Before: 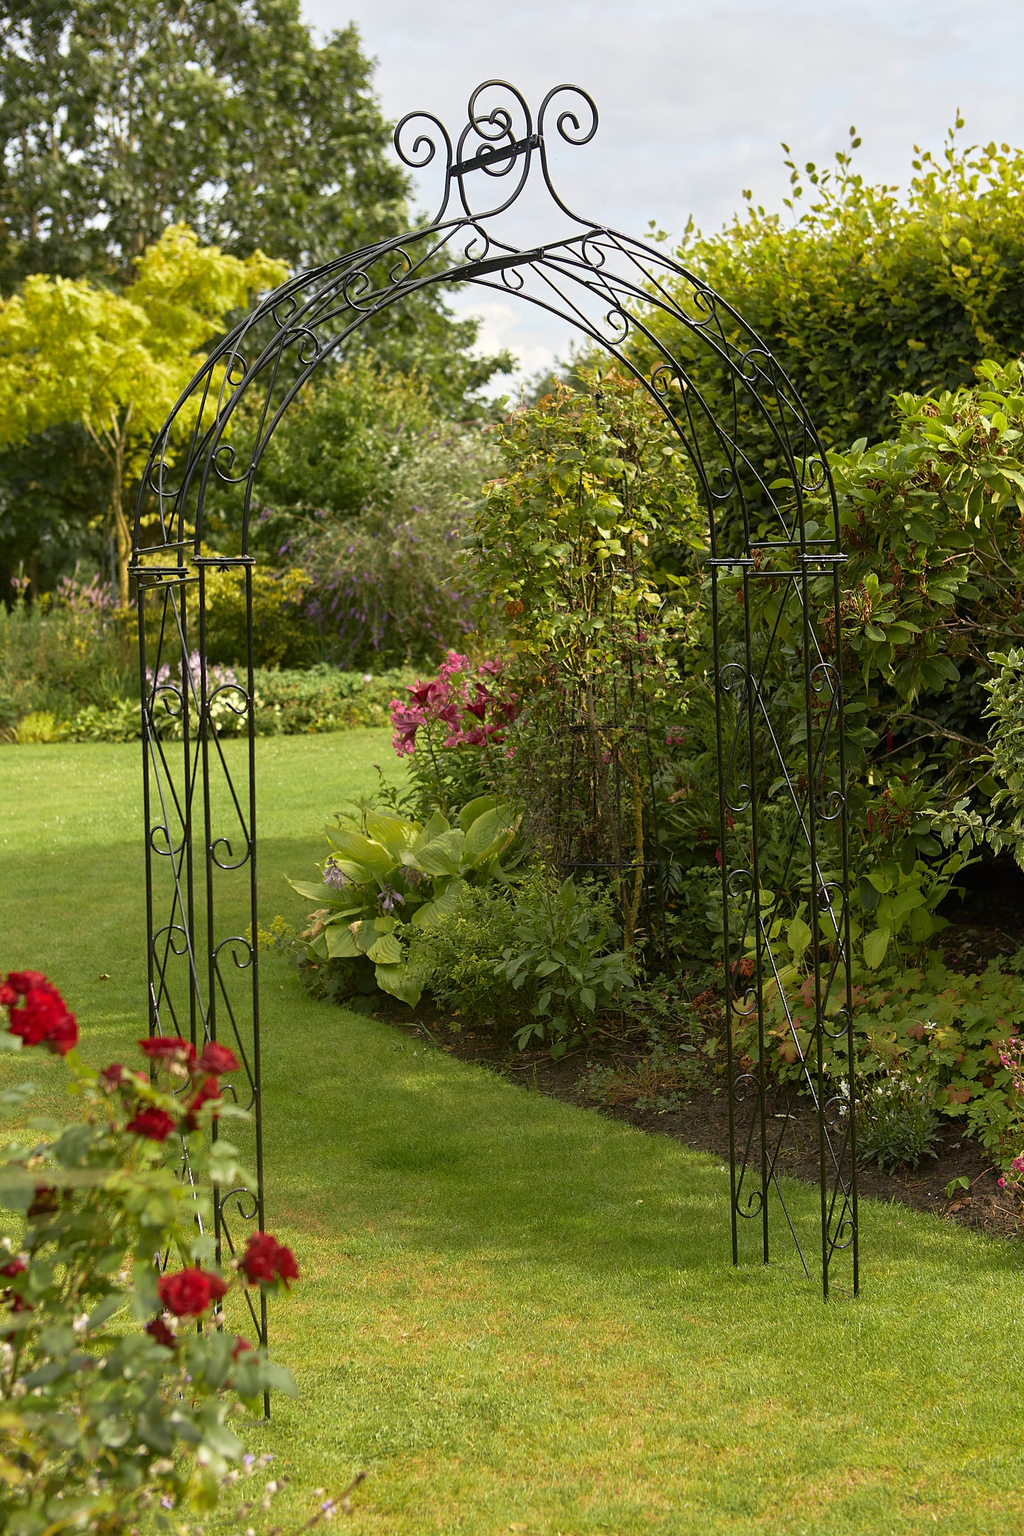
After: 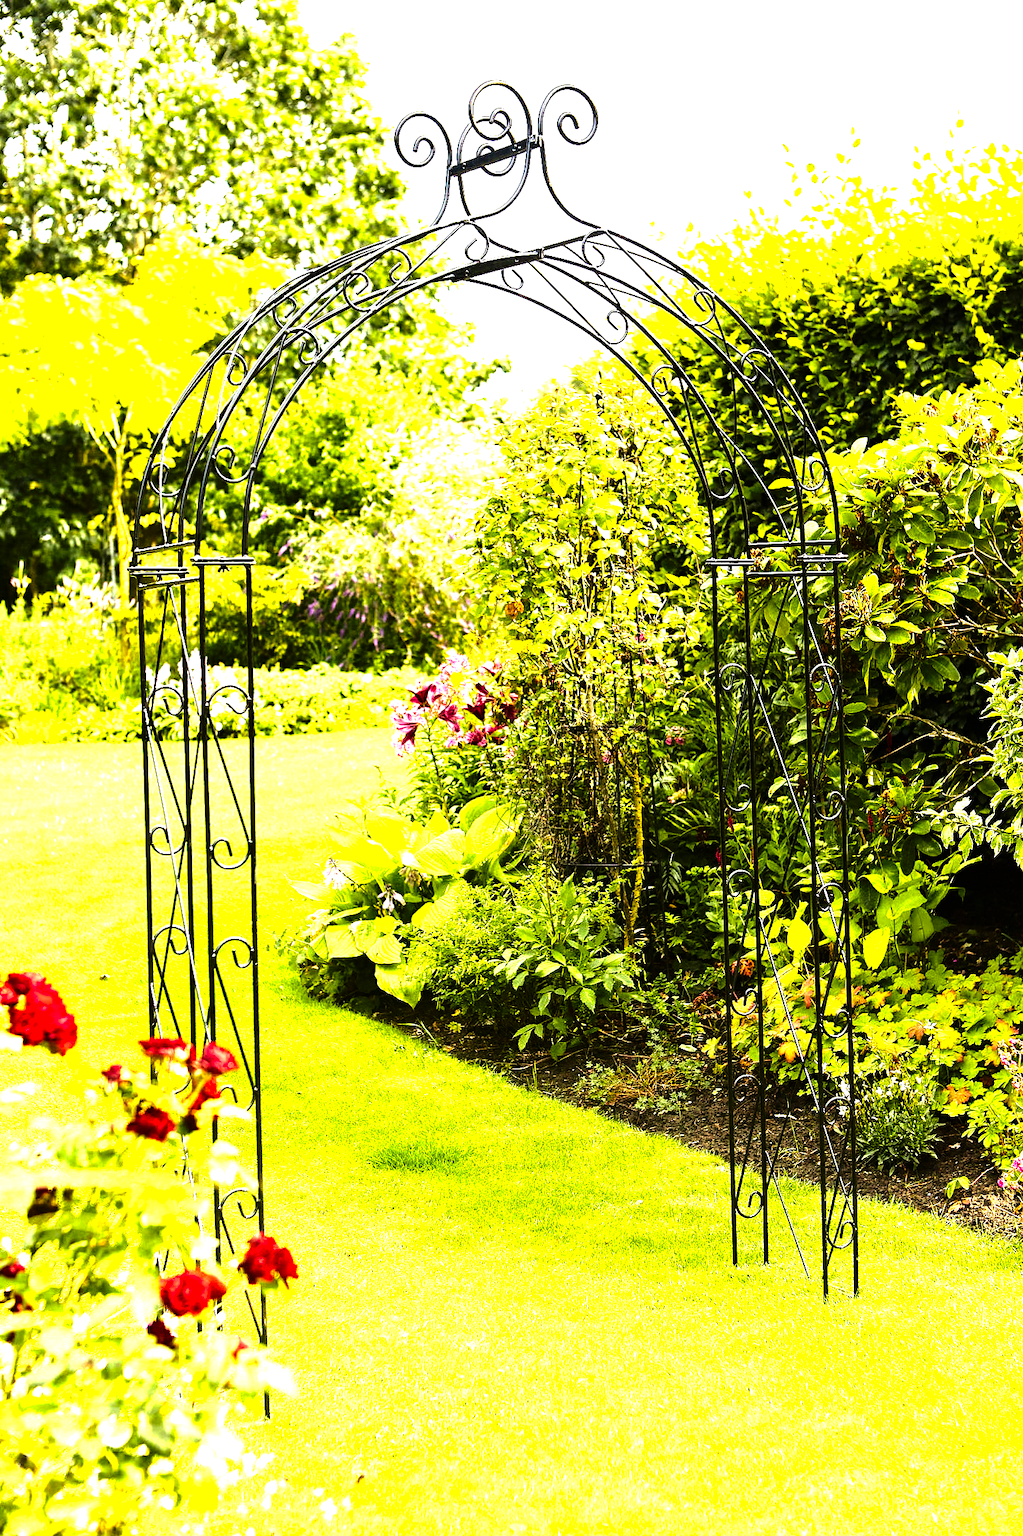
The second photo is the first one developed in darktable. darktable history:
levels: levels [0, 0.281, 0.562]
rgb curve: curves: ch0 [(0, 0) (0.21, 0.15) (0.24, 0.21) (0.5, 0.75) (0.75, 0.96) (0.89, 0.99) (1, 1)]; ch1 [(0, 0.02) (0.21, 0.13) (0.25, 0.2) (0.5, 0.67) (0.75, 0.9) (0.89, 0.97) (1, 1)]; ch2 [(0, 0.02) (0.21, 0.13) (0.25, 0.2) (0.5, 0.67) (0.75, 0.9) (0.89, 0.97) (1, 1)], compensate middle gray true
color balance rgb: perceptual saturation grading › global saturation 20%, global vibrance 20%
velvia: on, module defaults
